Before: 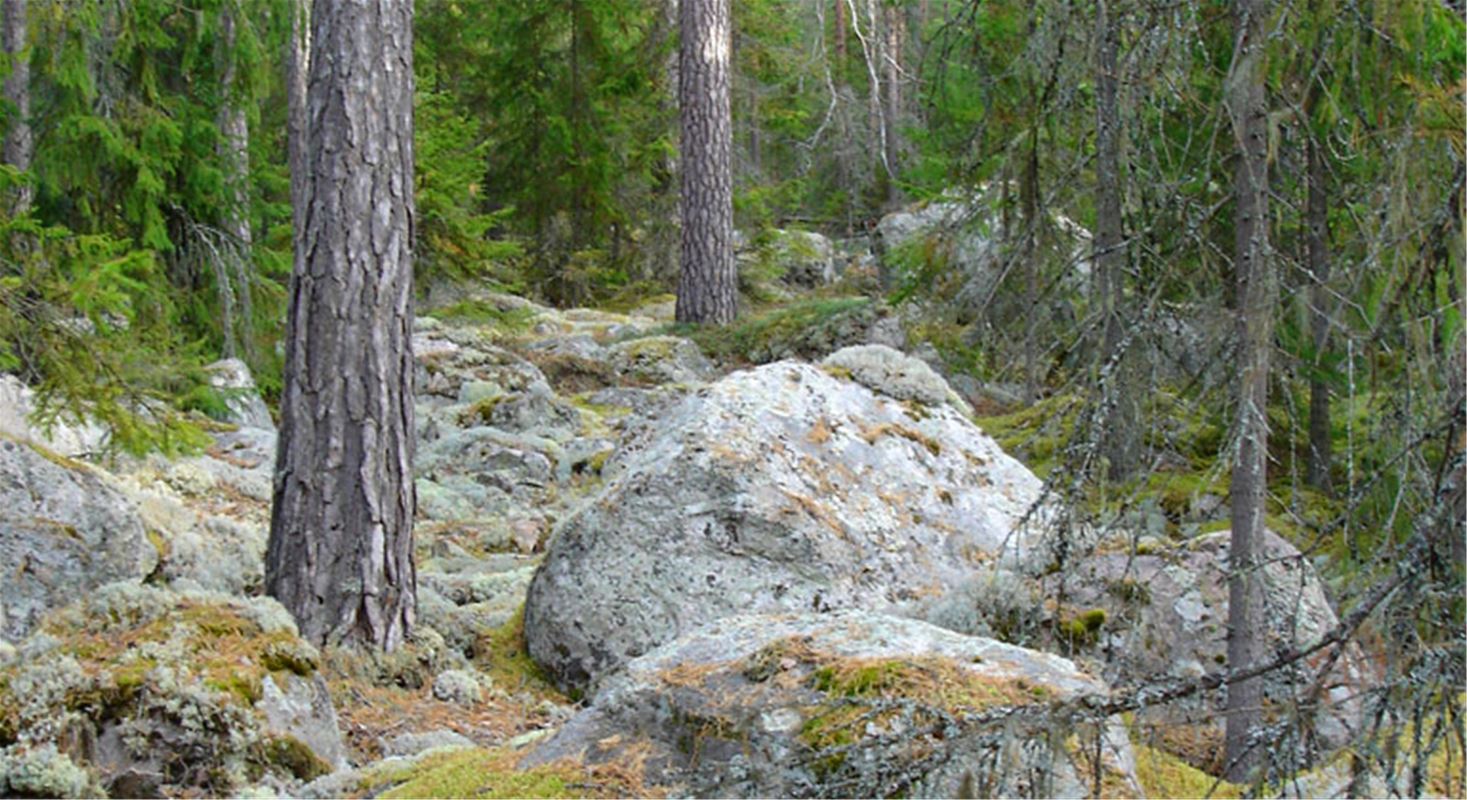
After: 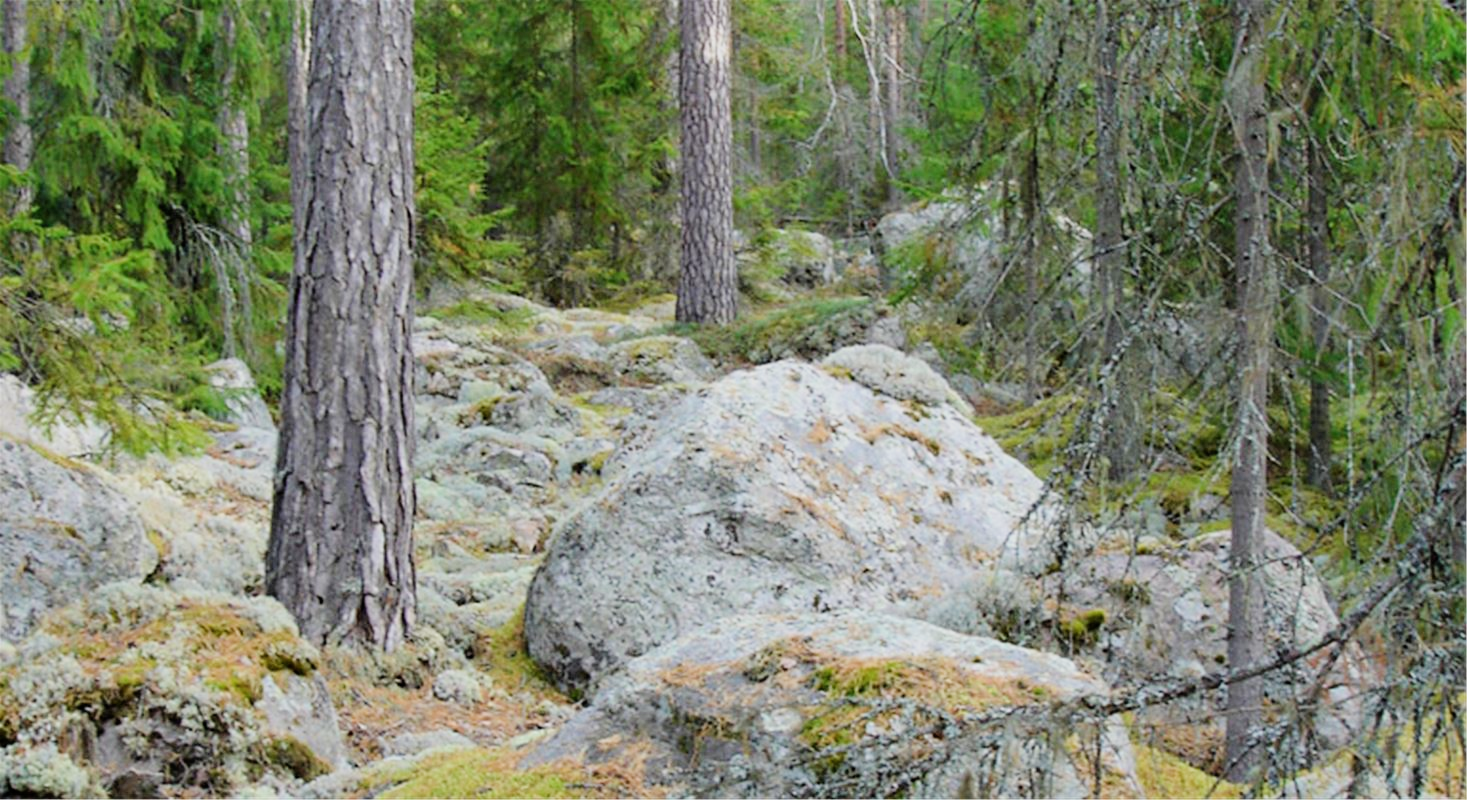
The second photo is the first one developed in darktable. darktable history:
white balance: emerald 1
filmic rgb: black relative exposure -7.65 EV, white relative exposure 4.56 EV, hardness 3.61
exposure: black level correction 0, exposure 0.5 EV, compensate exposure bias true, compensate highlight preservation false
color calibration: illuminant same as pipeline (D50), adaptation none (bypass), gamut compression 1.72
